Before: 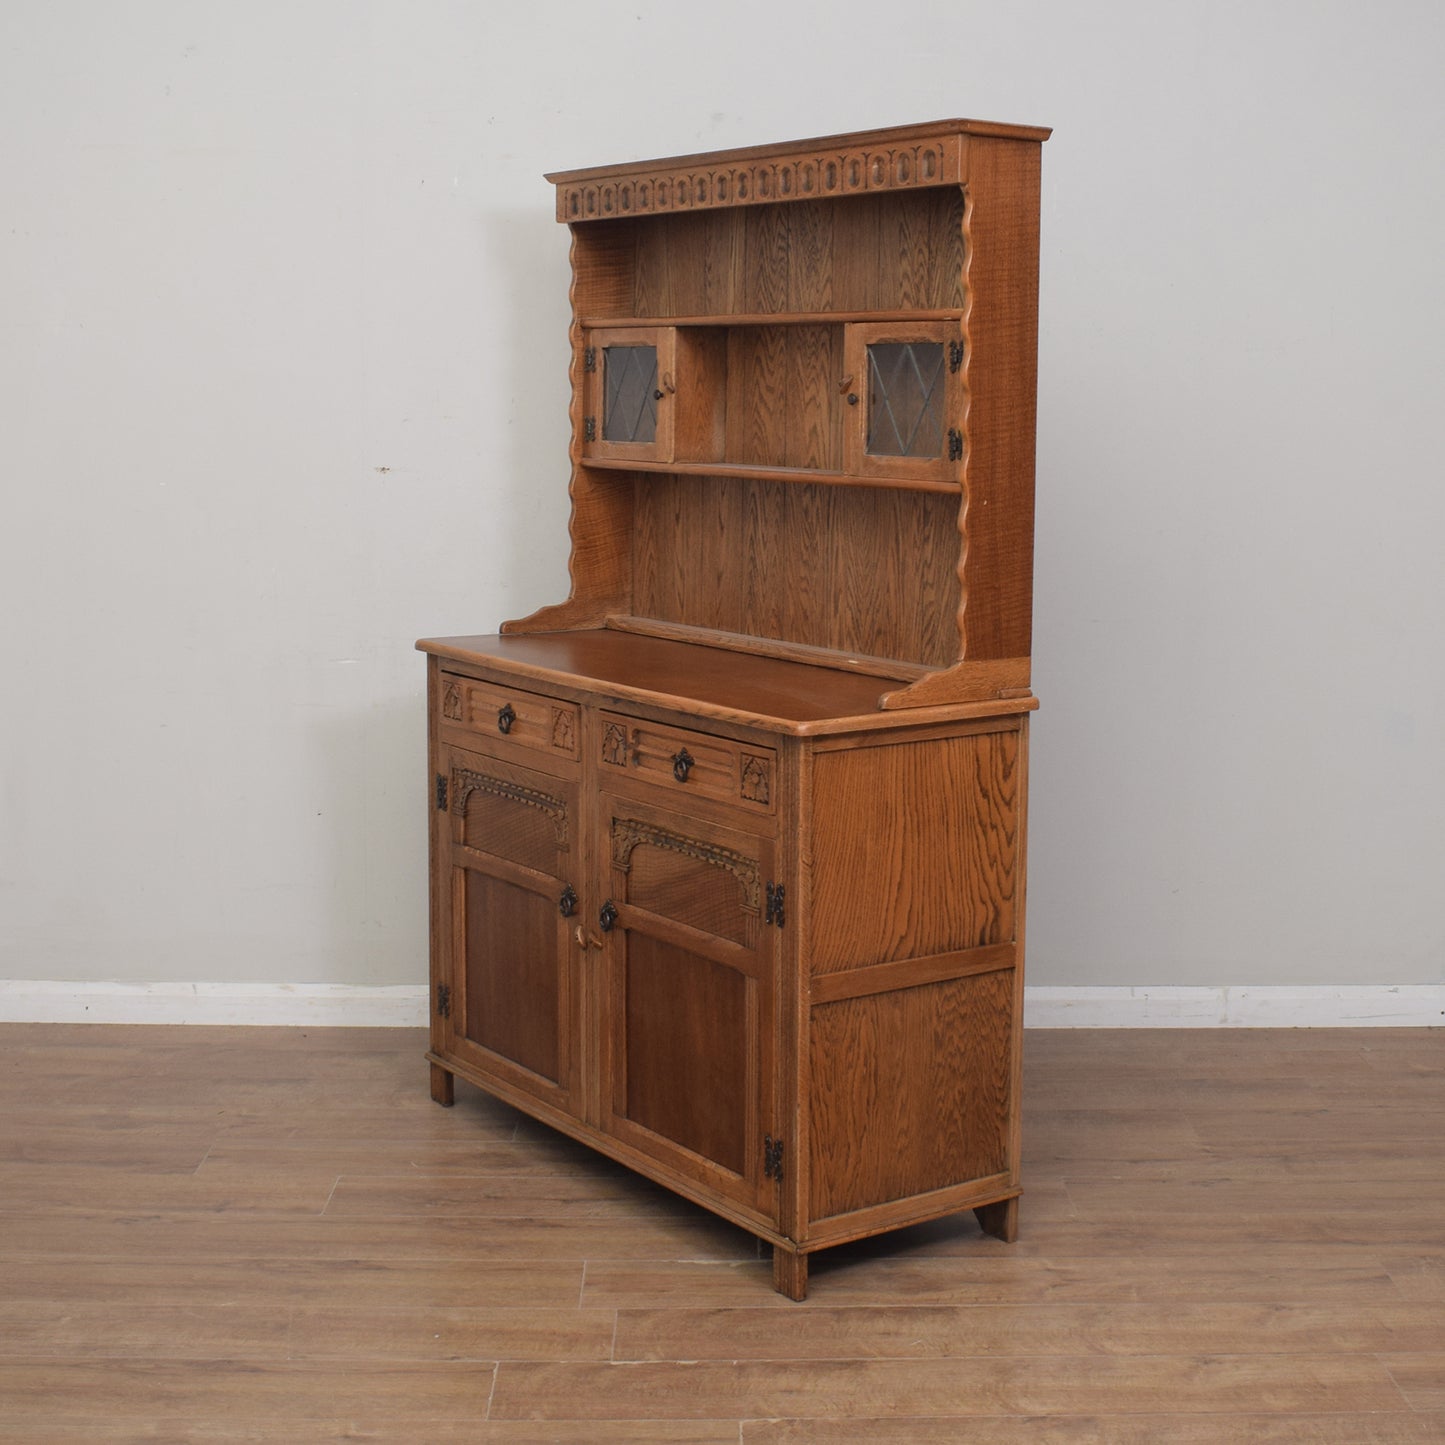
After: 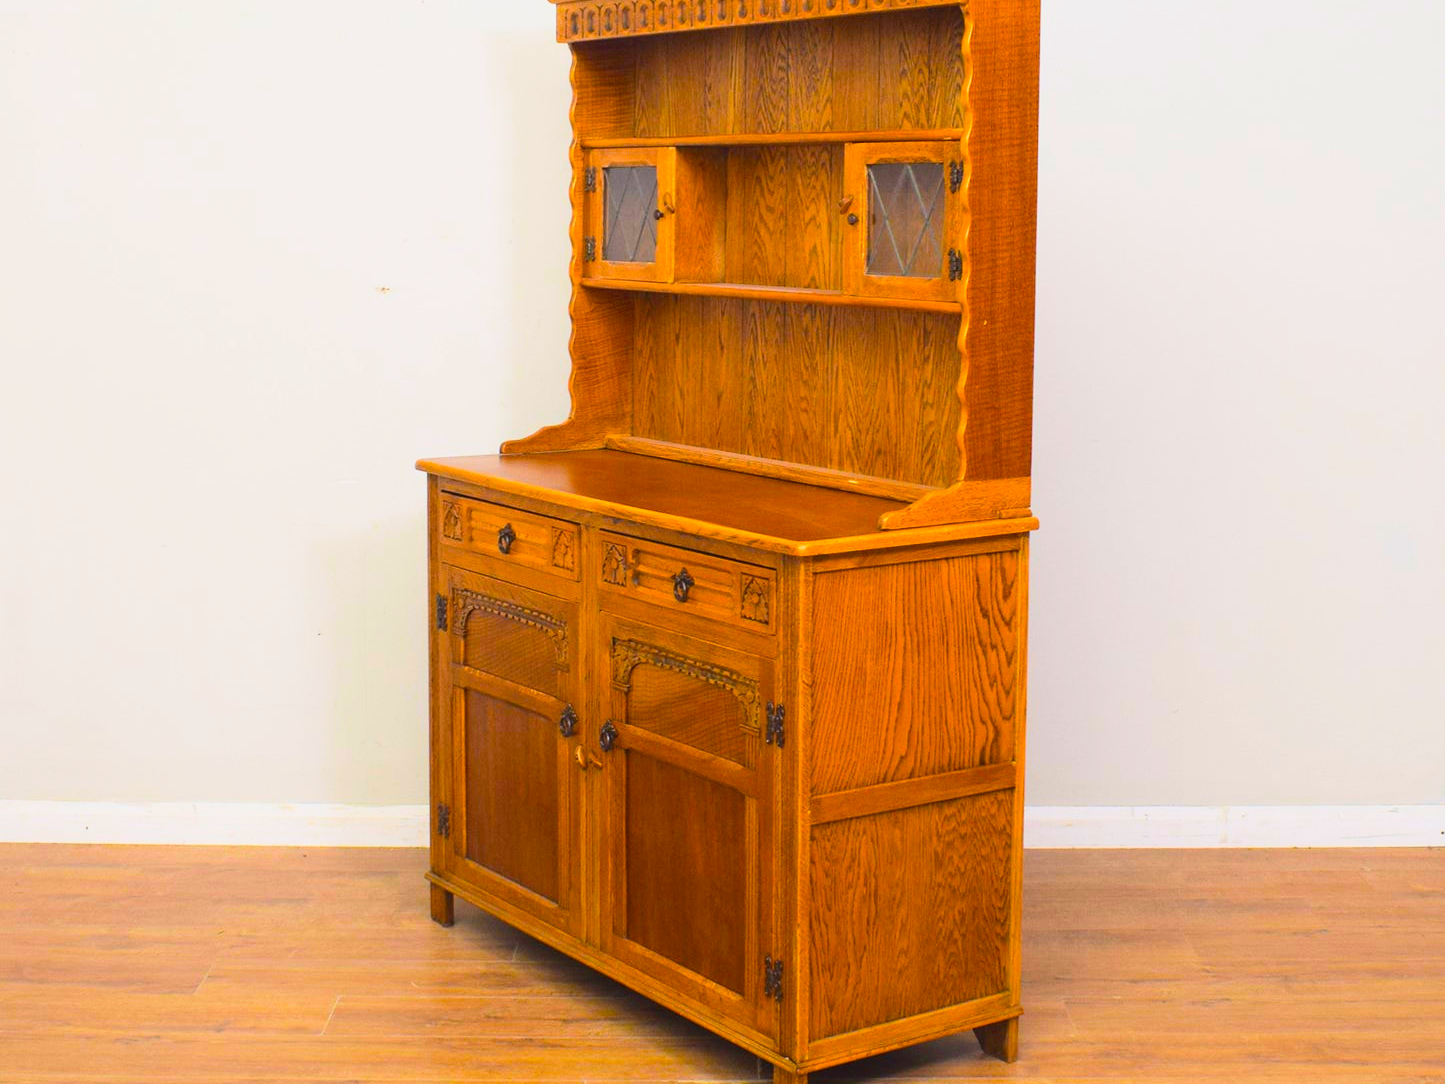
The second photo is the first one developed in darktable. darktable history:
crop and rotate: top 12.48%, bottom 12.488%
contrast brightness saturation: contrast 0.198, brightness 0.169, saturation 0.228
base curve: curves: ch0 [(0, 0) (0.088, 0.125) (0.176, 0.251) (0.354, 0.501) (0.613, 0.749) (1, 0.877)], preserve colors none
color balance rgb: linear chroma grading › shadows 17.071%, linear chroma grading › highlights 61.563%, linear chroma grading › global chroma 49.444%, perceptual saturation grading › global saturation 0.446%, perceptual brilliance grading › global brilliance 2.57%, perceptual brilliance grading › highlights -2.487%, perceptual brilliance grading › shadows 3.68%, global vibrance 20%
